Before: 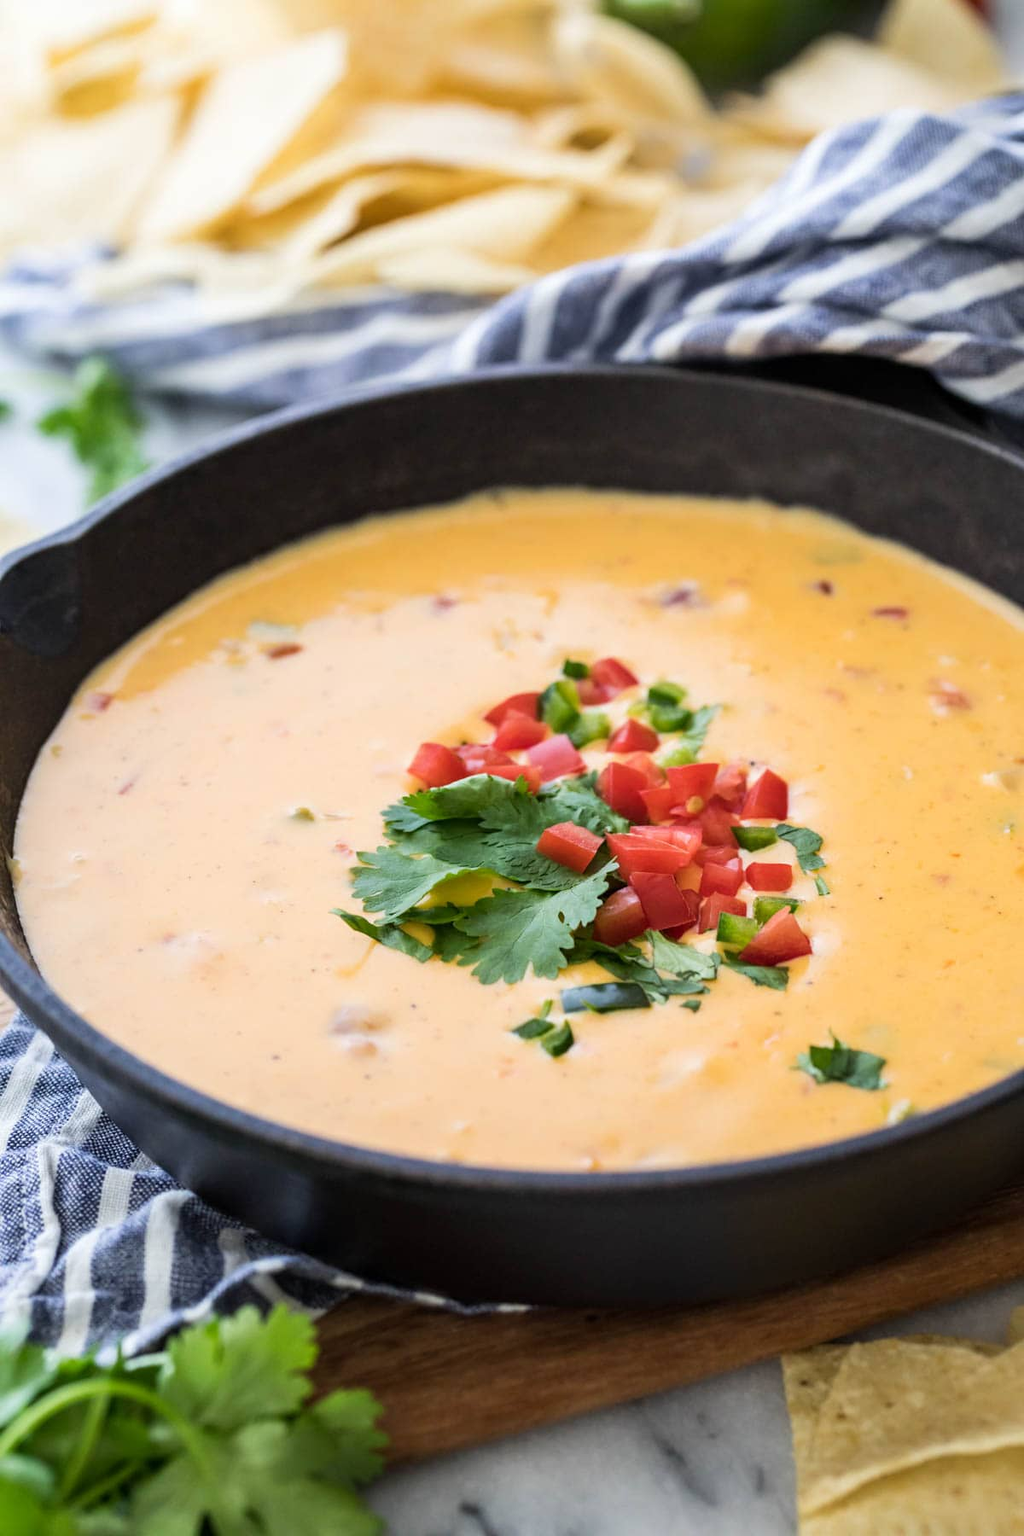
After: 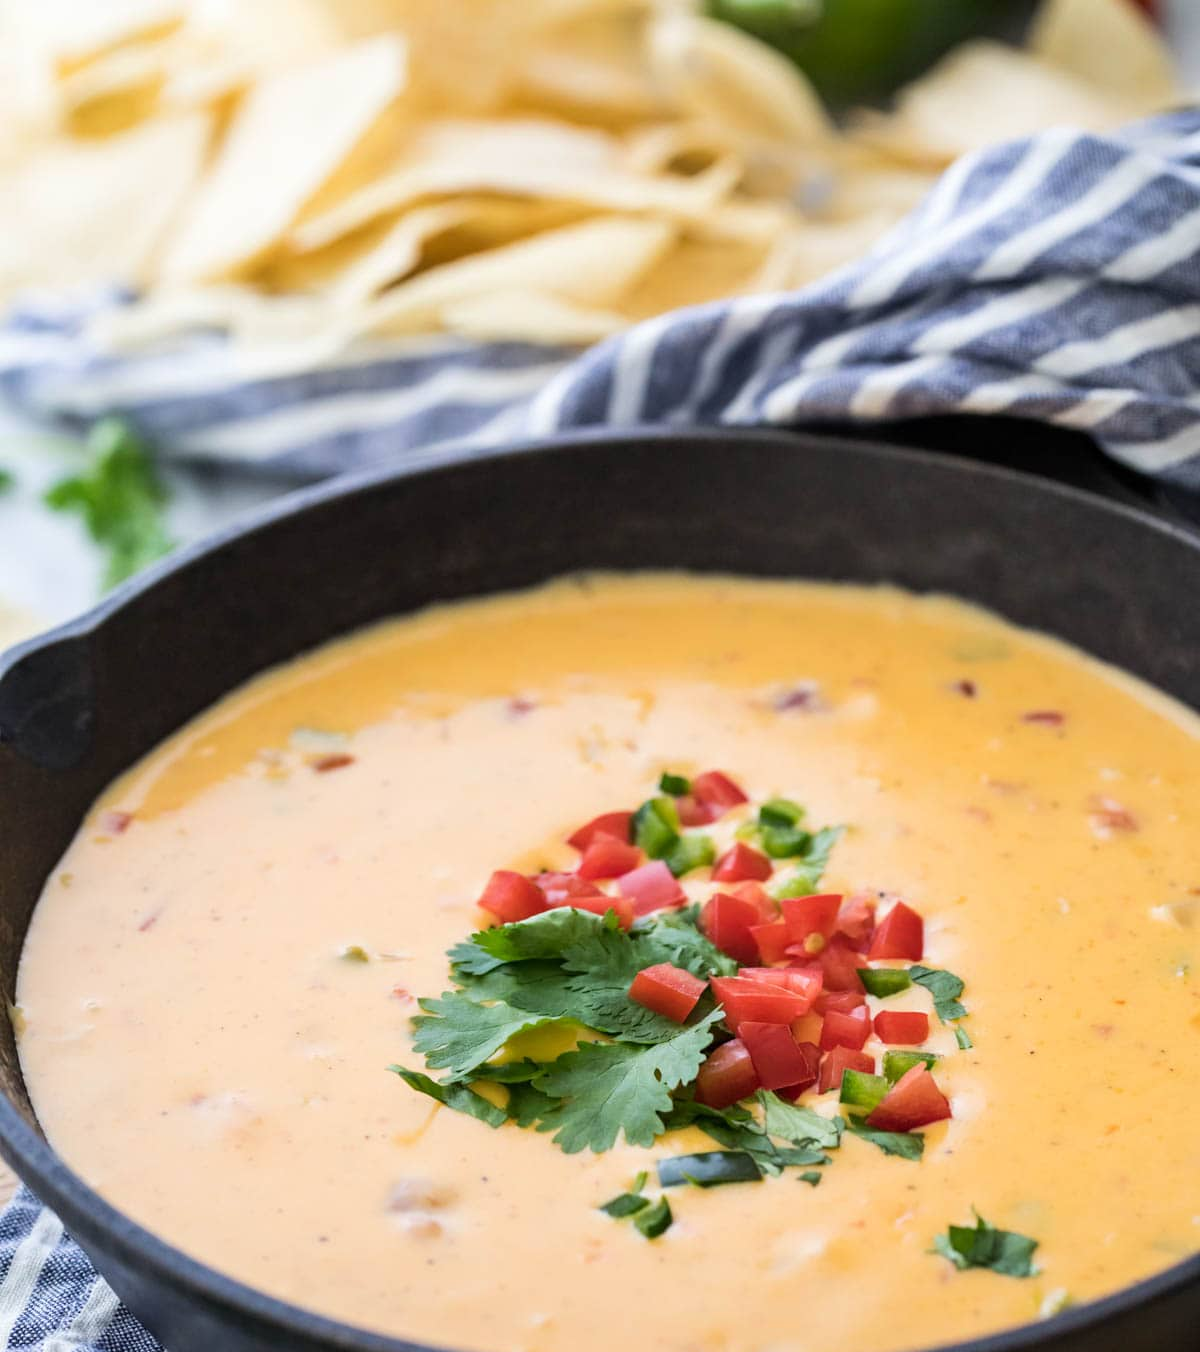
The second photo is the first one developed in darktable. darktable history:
crop: bottom 24.842%
